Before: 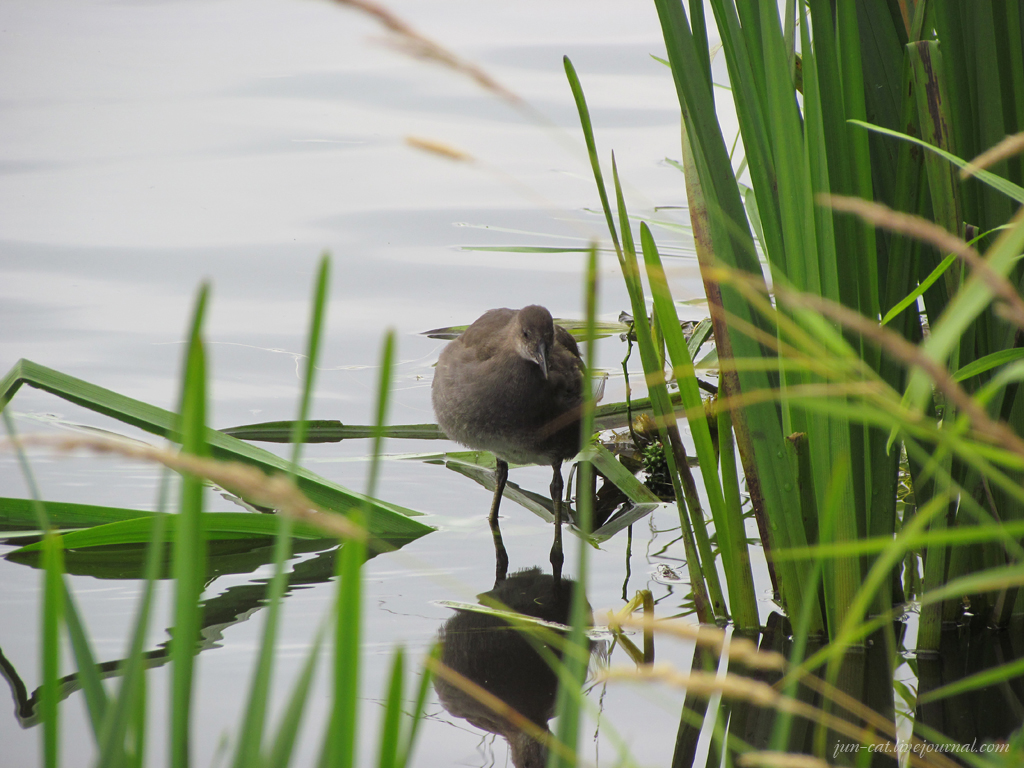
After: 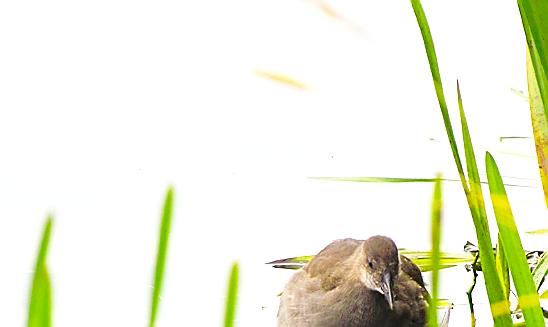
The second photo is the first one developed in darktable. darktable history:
local contrast: mode bilateral grid, contrast 19, coarseness 49, detail 144%, midtone range 0.2
color balance rgb: linear chroma grading › global chroma 14.867%, perceptual saturation grading › global saturation 31.017%, global vibrance 15.256%
exposure: exposure 0.75 EV, compensate exposure bias true, compensate highlight preservation false
sharpen: radius 1.398, amount 1.248, threshold 0.616
base curve: curves: ch0 [(0, 0) (0.028, 0.03) (0.121, 0.232) (0.46, 0.748) (0.859, 0.968) (1, 1)], preserve colors none
crop: left 15.228%, top 9.18%, right 31.232%, bottom 48.231%
